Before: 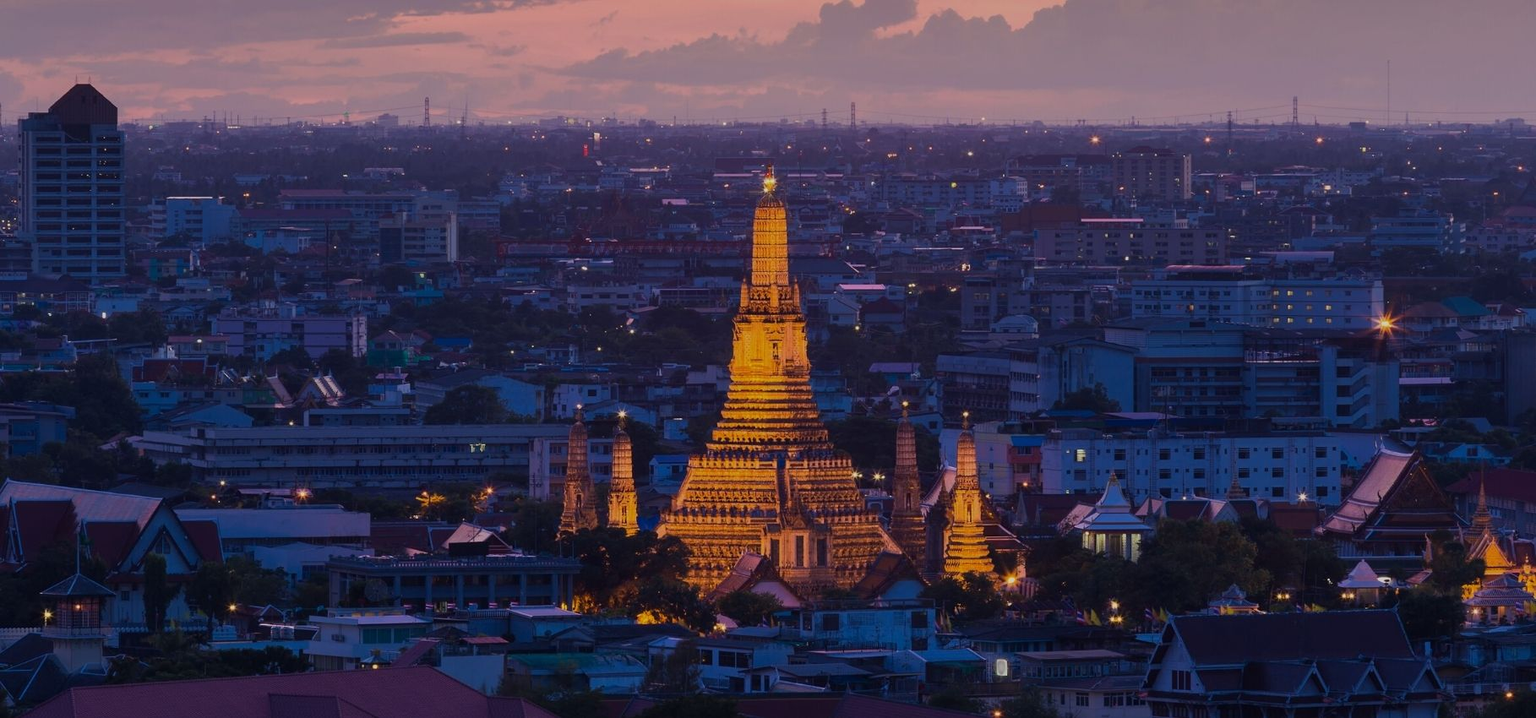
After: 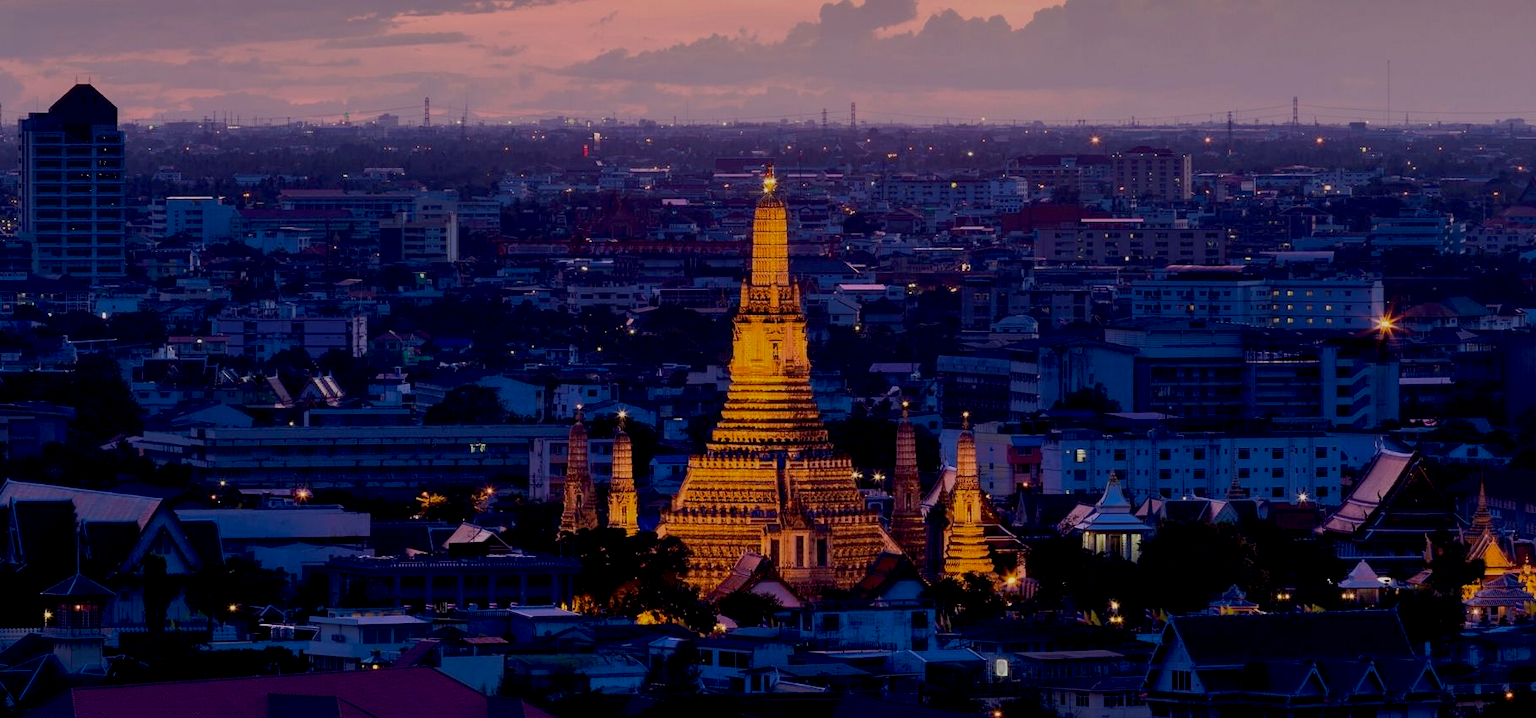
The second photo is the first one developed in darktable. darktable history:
exposure: black level correction 0.017, exposure -0.006 EV, compensate highlight preservation false
